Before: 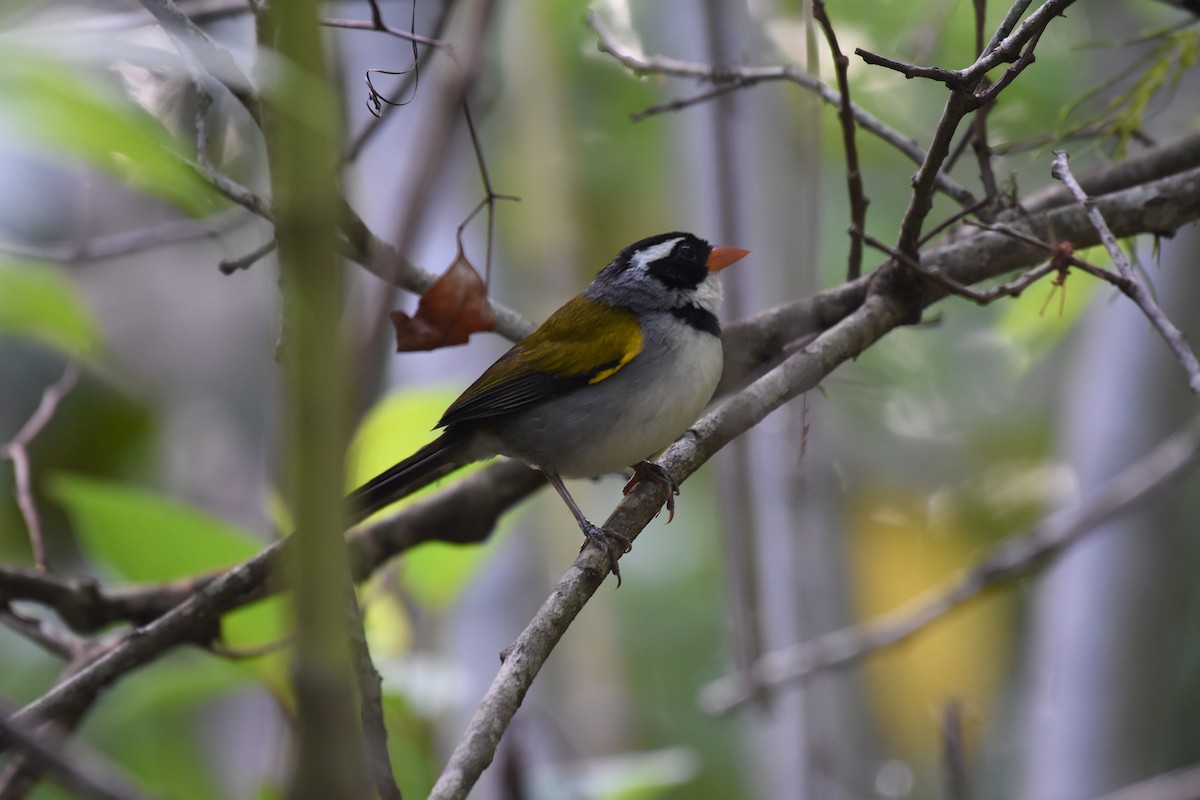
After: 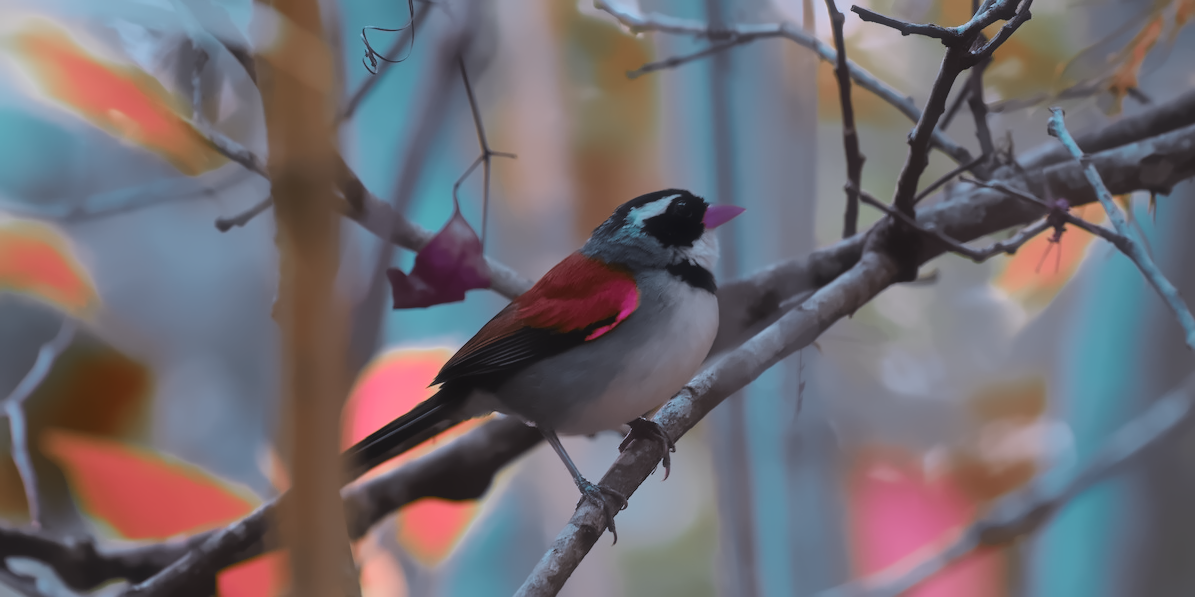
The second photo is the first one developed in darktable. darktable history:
crop: left 0.387%, top 5.469%, bottom 19.809%
color zones: curves: ch0 [(0.826, 0.353)]; ch1 [(0.242, 0.647) (0.889, 0.342)]; ch2 [(0.246, 0.089) (0.969, 0.068)]
color correction: highlights a* 15.46, highlights b* -20.56
denoise (profiled): patch size 2, strength 0.917, preserve shadows 1.02, bias correction -0.395, scattering 0.3, a [0, 0, 0], y [[0.5 ×7] ×4, [0.503, 0.998, 0.611, 0.451, 0.499, 0.537, 0.5], [0.5 ×7]]
surface blur: radius 20.21
haze removal: strength -0.09, distance 0.358
astrophoto denoise: patch size 3, strength 52%
tone curve: curves: ch0 [(0, 0) (0.641, 0.691) (1, 1)]
